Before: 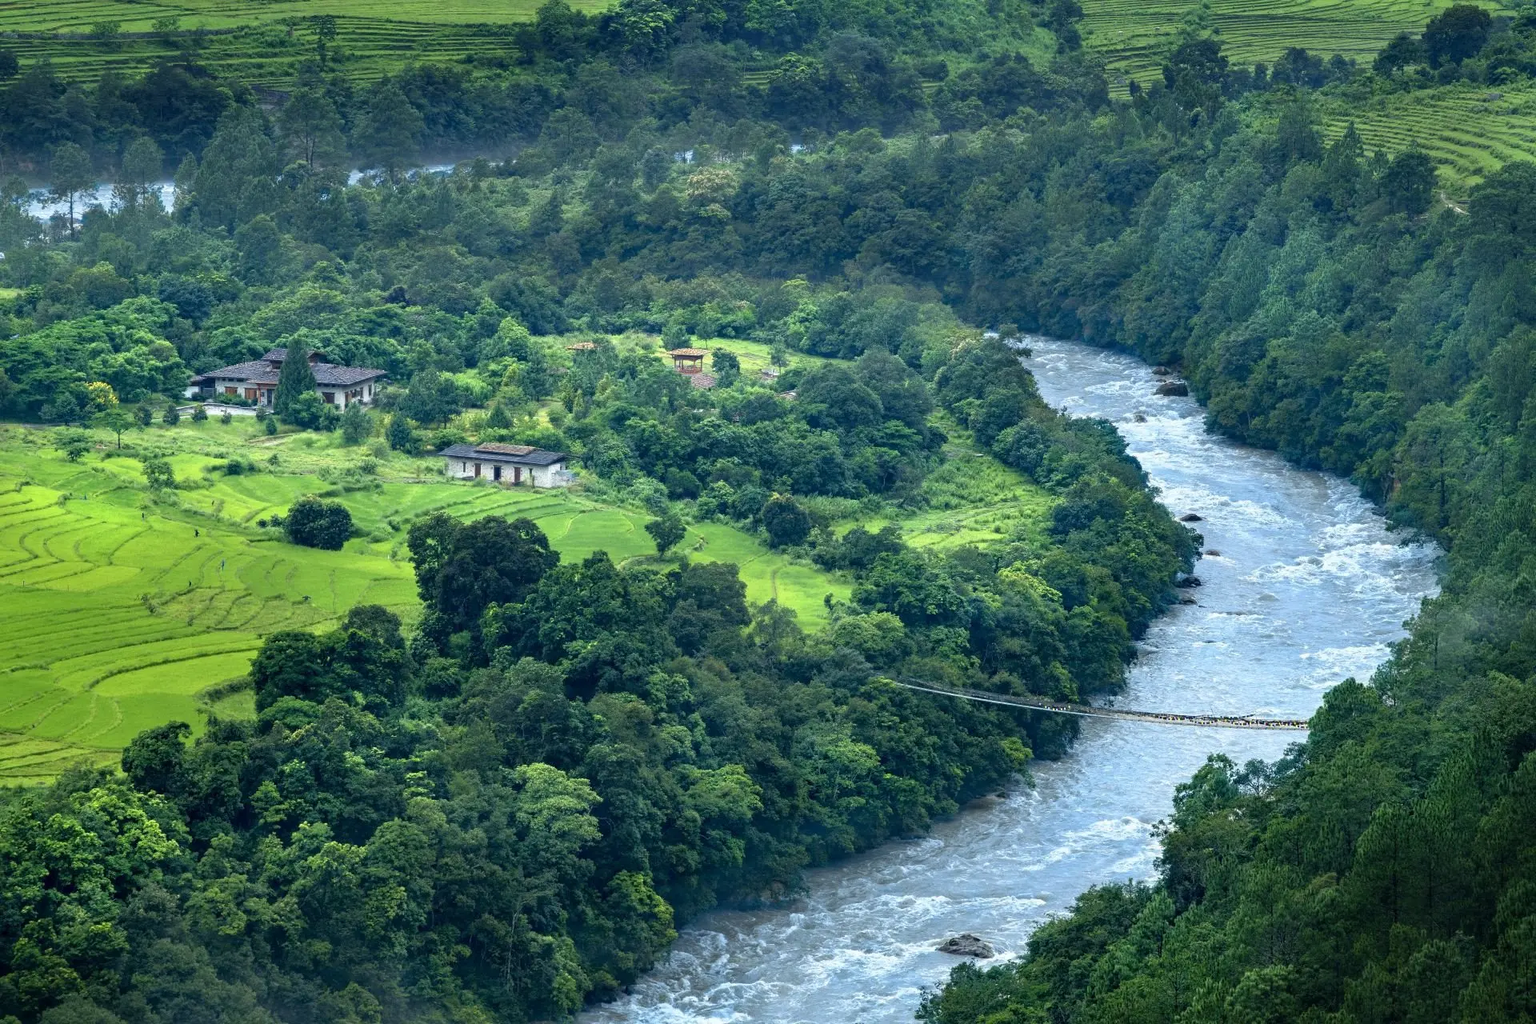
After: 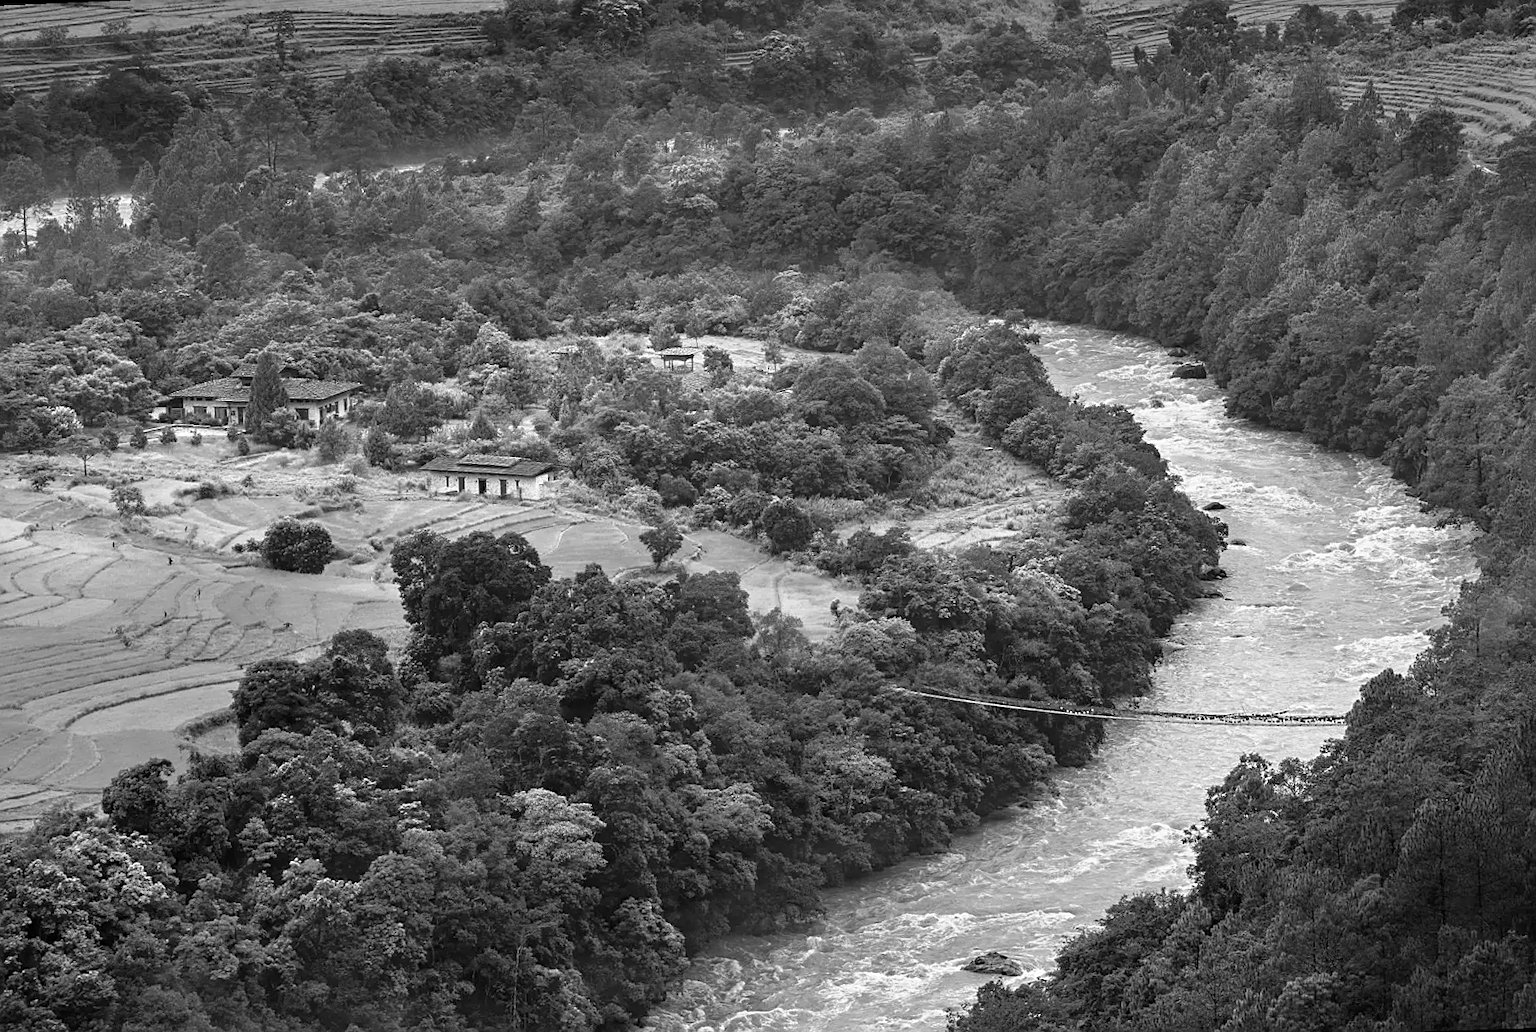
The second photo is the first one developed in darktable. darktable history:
sharpen: on, module defaults
monochrome: on, module defaults
rotate and perspective: rotation -2.12°, lens shift (vertical) 0.009, lens shift (horizontal) -0.008, automatic cropping original format, crop left 0.036, crop right 0.964, crop top 0.05, crop bottom 0.959
